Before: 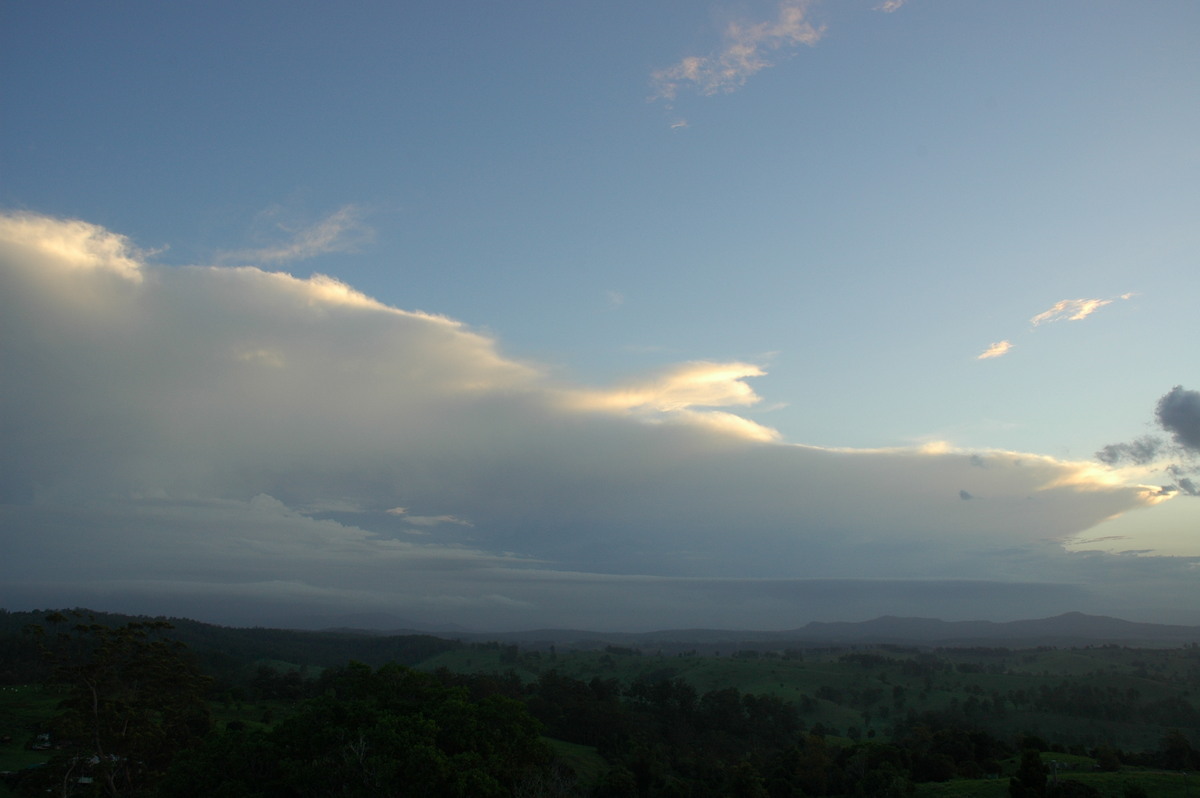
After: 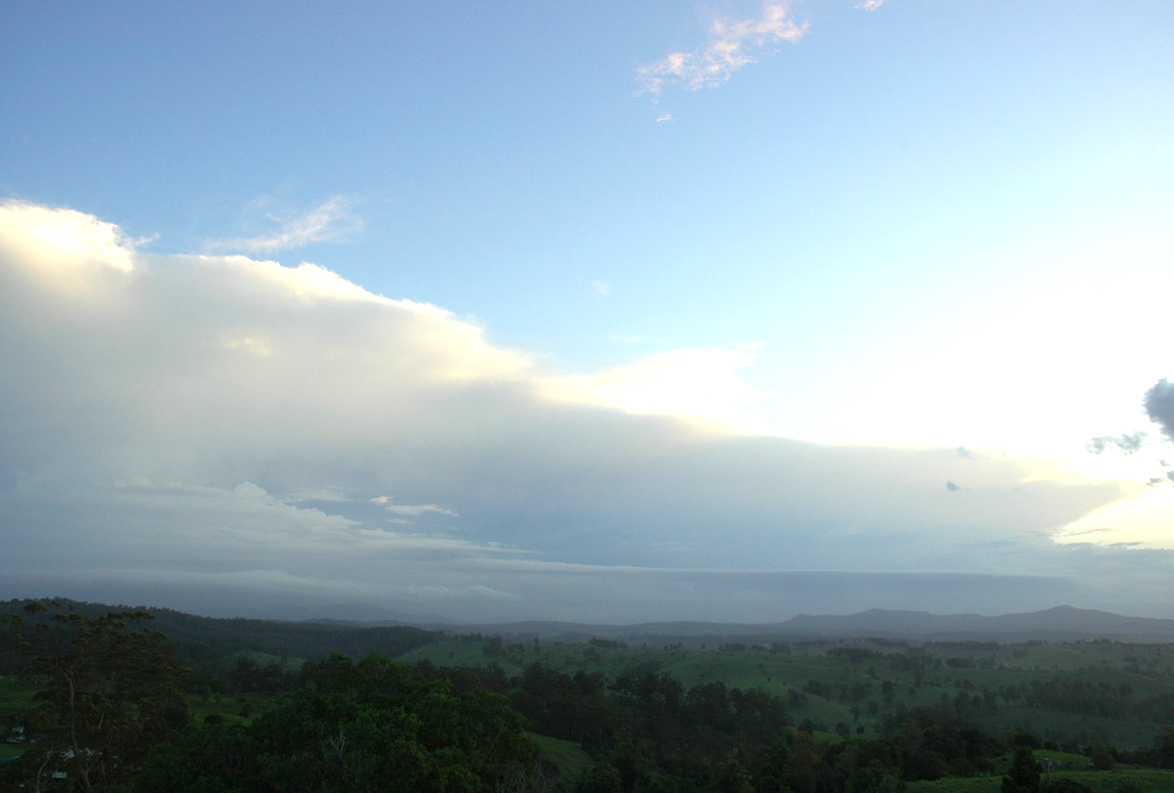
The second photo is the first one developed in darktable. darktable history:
exposure: black level correction 0, exposure 1.2 EV, compensate exposure bias true, compensate highlight preservation false
rotate and perspective: rotation 0.226°, lens shift (vertical) -0.042, crop left 0.023, crop right 0.982, crop top 0.006, crop bottom 0.994
